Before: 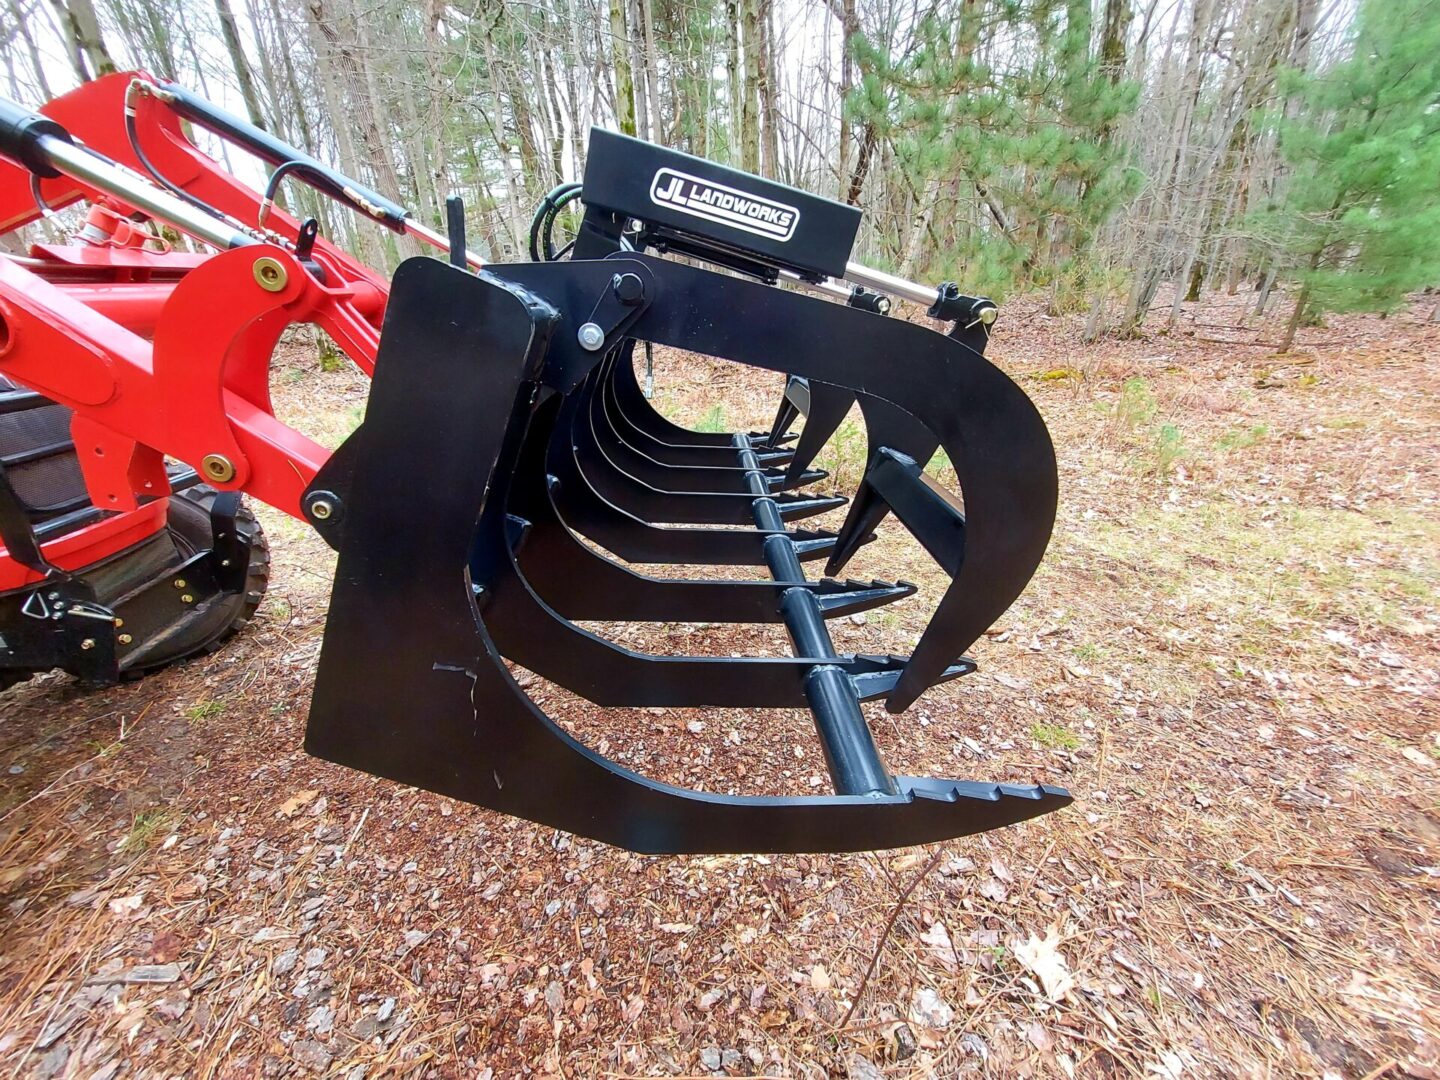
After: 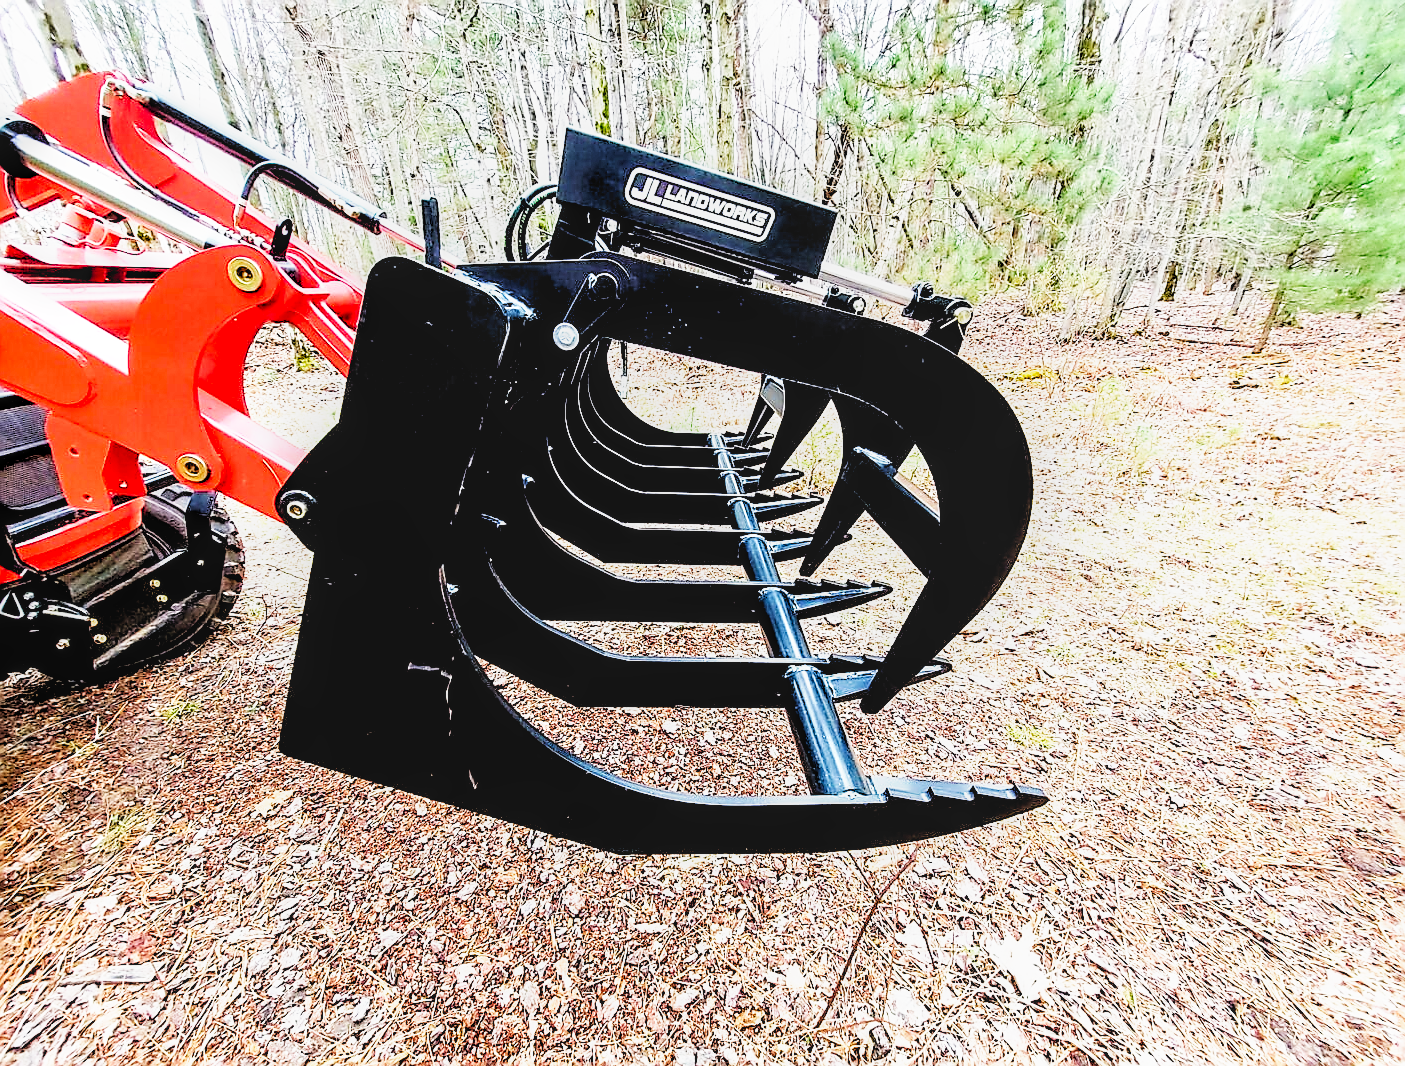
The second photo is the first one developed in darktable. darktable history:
local contrast: on, module defaults
crop and rotate: left 1.774%, right 0.633%, bottom 1.28%
rgb levels: levels [[0.029, 0.461, 0.922], [0, 0.5, 1], [0, 0.5, 1]]
base curve: curves: ch0 [(0, 0) (0.007, 0.004) (0.027, 0.03) (0.046, 0.07) (0.207, 0.54) (0.442, 0.872) (0.673, 0.972) (1, 1)], preserve colors none
sharpen: radius 1.4, amount 1.25, threshold 0.7
